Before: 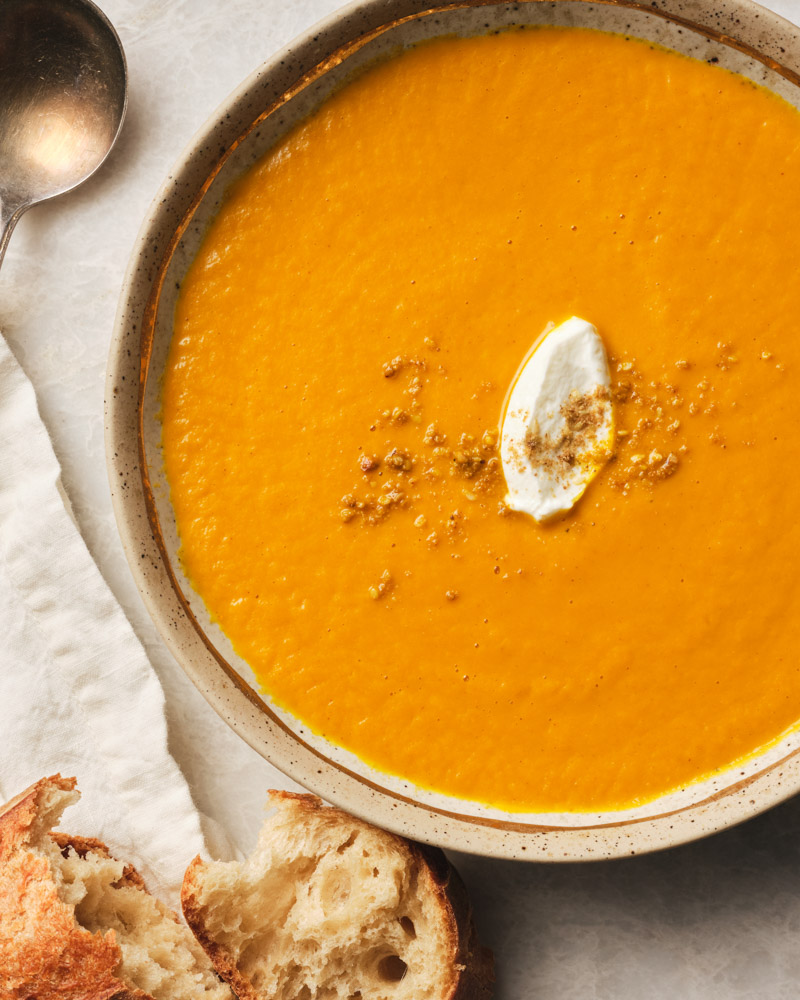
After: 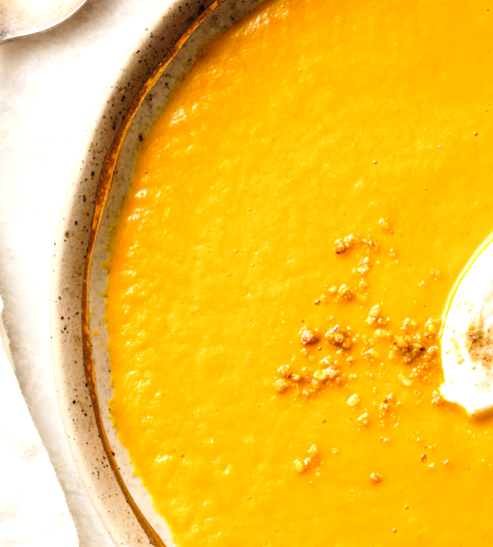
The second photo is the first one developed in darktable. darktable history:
tone curve: curves: ch0 [(0, 0) (0.105, 0.068) (0.181, 0.14) (0.28, 0.259) (0.384, 0.404) (0.485, 0.531) (0.638, 0.681) (0.87, 0.883) (1, 0.977)]; ch1 [(0, 0) (0.161, 0.092) (0.35, 0.33) (0.379, 0.401) (0.456, 0.469) (0.501, 0.499) (0.516, 0.524) (0.562, 0.569) (0.635, 0.646) (1, 1)]; ch2 [(0, 0) (0.371, 0.362) (0.437, 0.437) (0.5, 0.5) (0.53, 0.524) (0.56, 0.561) (0.622, 0.606) (1, 1)], preserve colors none
crop and rotate: angle -6.86°, left 2.085%, top 6.959%, right 27.387%, bottom 30.472%
local contrast: highlights 101%, shadows 99%, detail 120%, midtone range 0.2
tone equalizer: -8 EV -0.728 EV, -7 EV -0.699 EV, -6 EV -0.636 EV, -5 EV -0.375 EV, -3 EV 0.399 EV, -2 EV 0.6 EV, -1 EV 0.691 EV, +0 EV 0.726 EV
